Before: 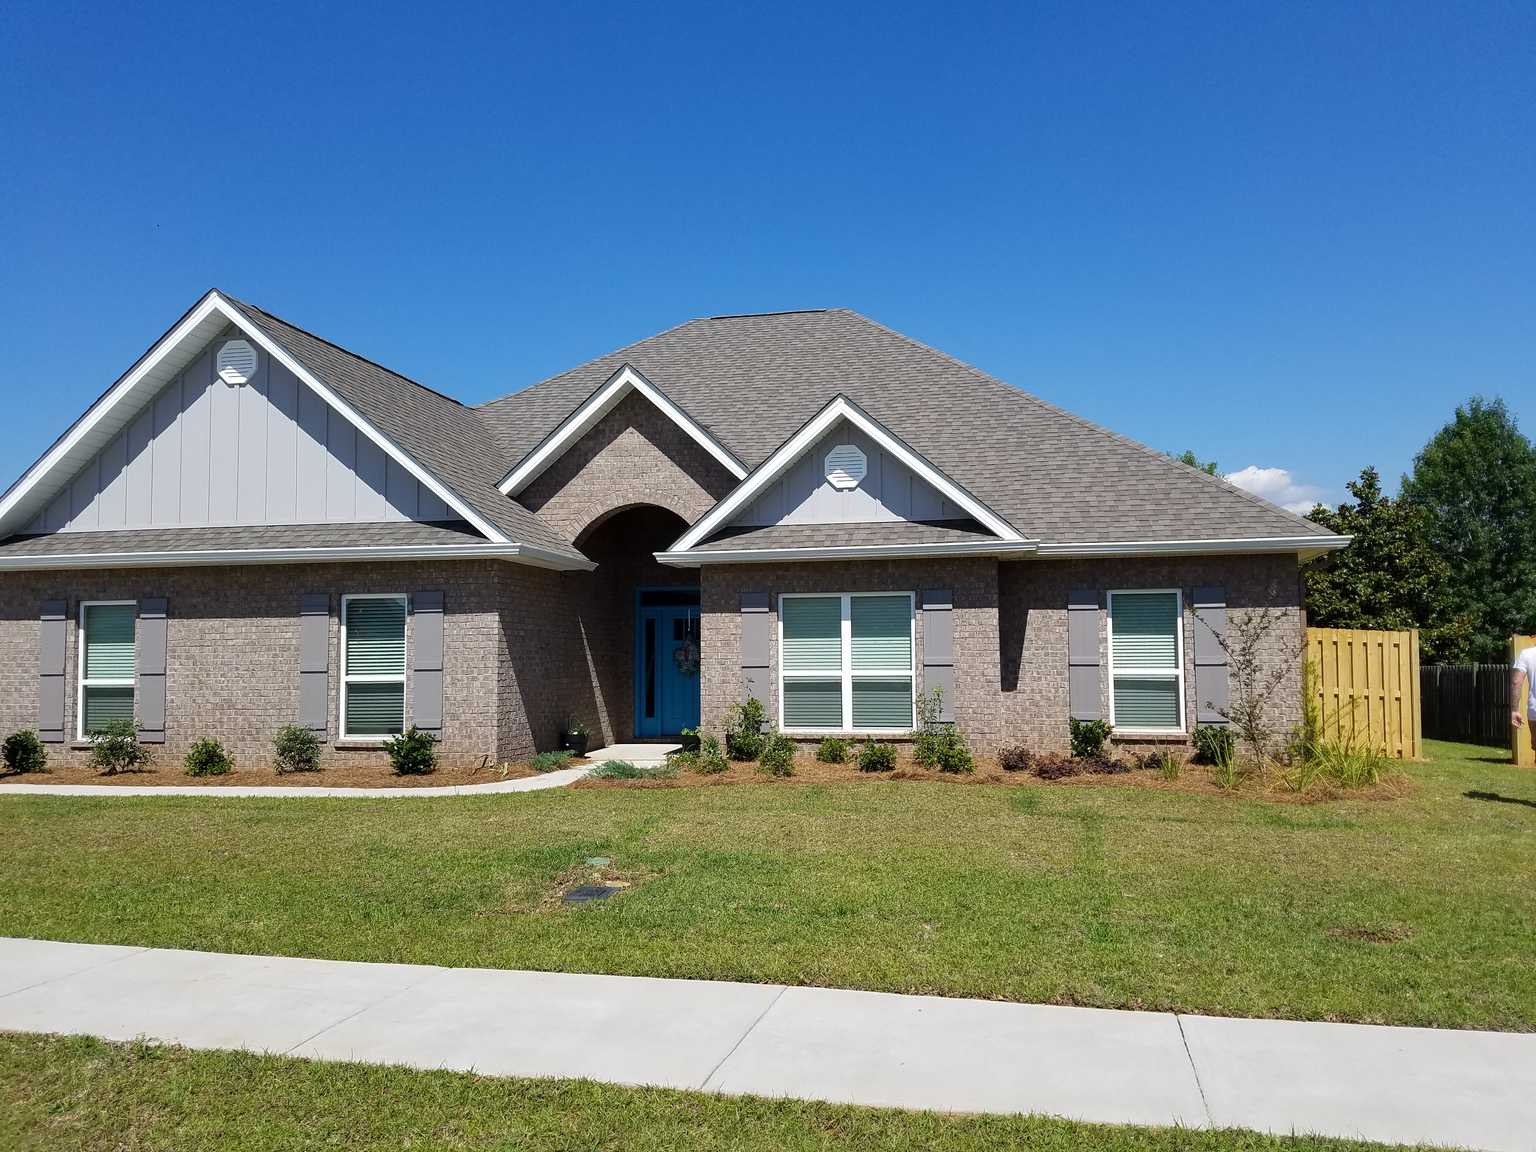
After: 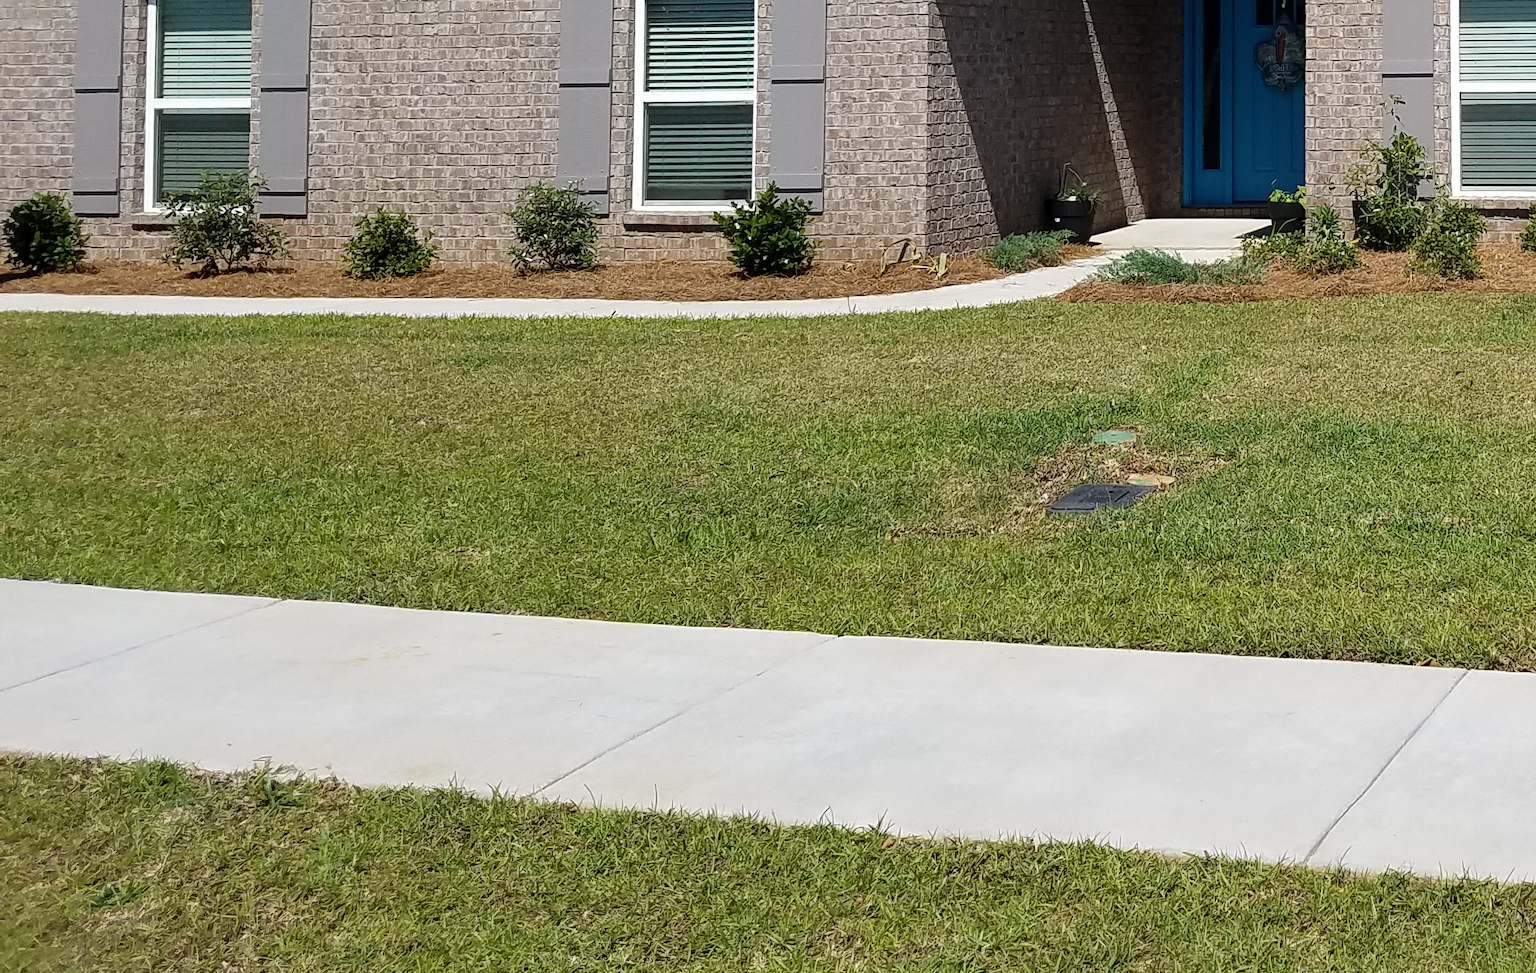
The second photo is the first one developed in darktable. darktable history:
crop and rotate: top 54.403%, right 46.32%, bottom 0.224%
shadows and highlights: radius 334.17, shadows 63.4, highlights 4.63, compress 87.91%, soften with gaussian
